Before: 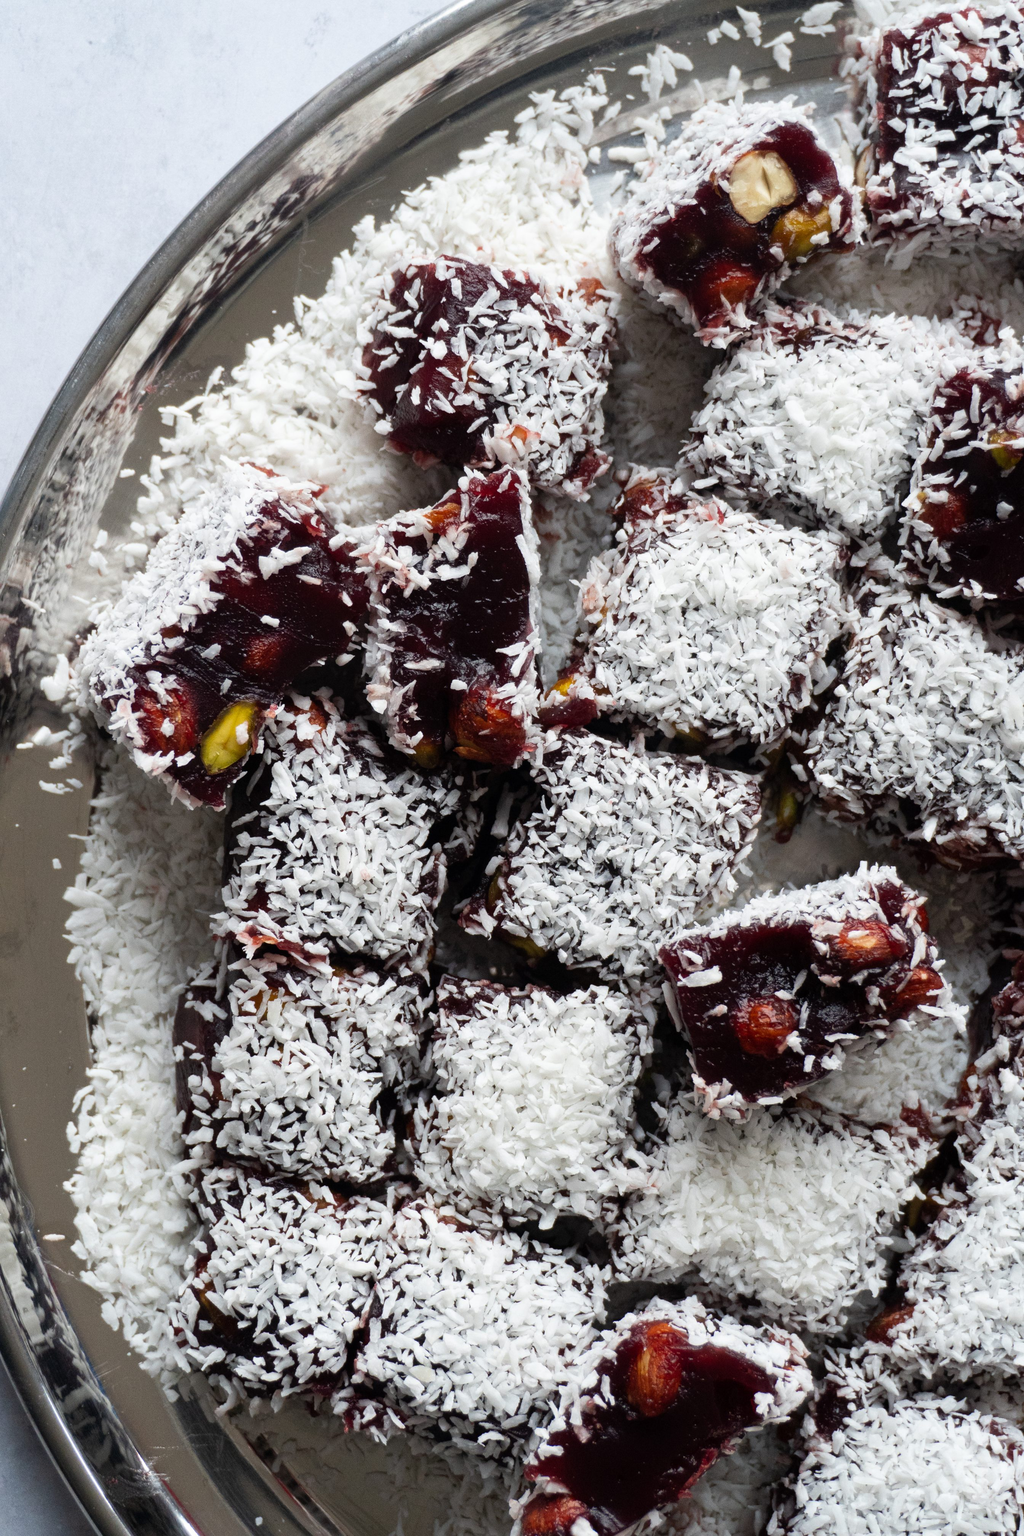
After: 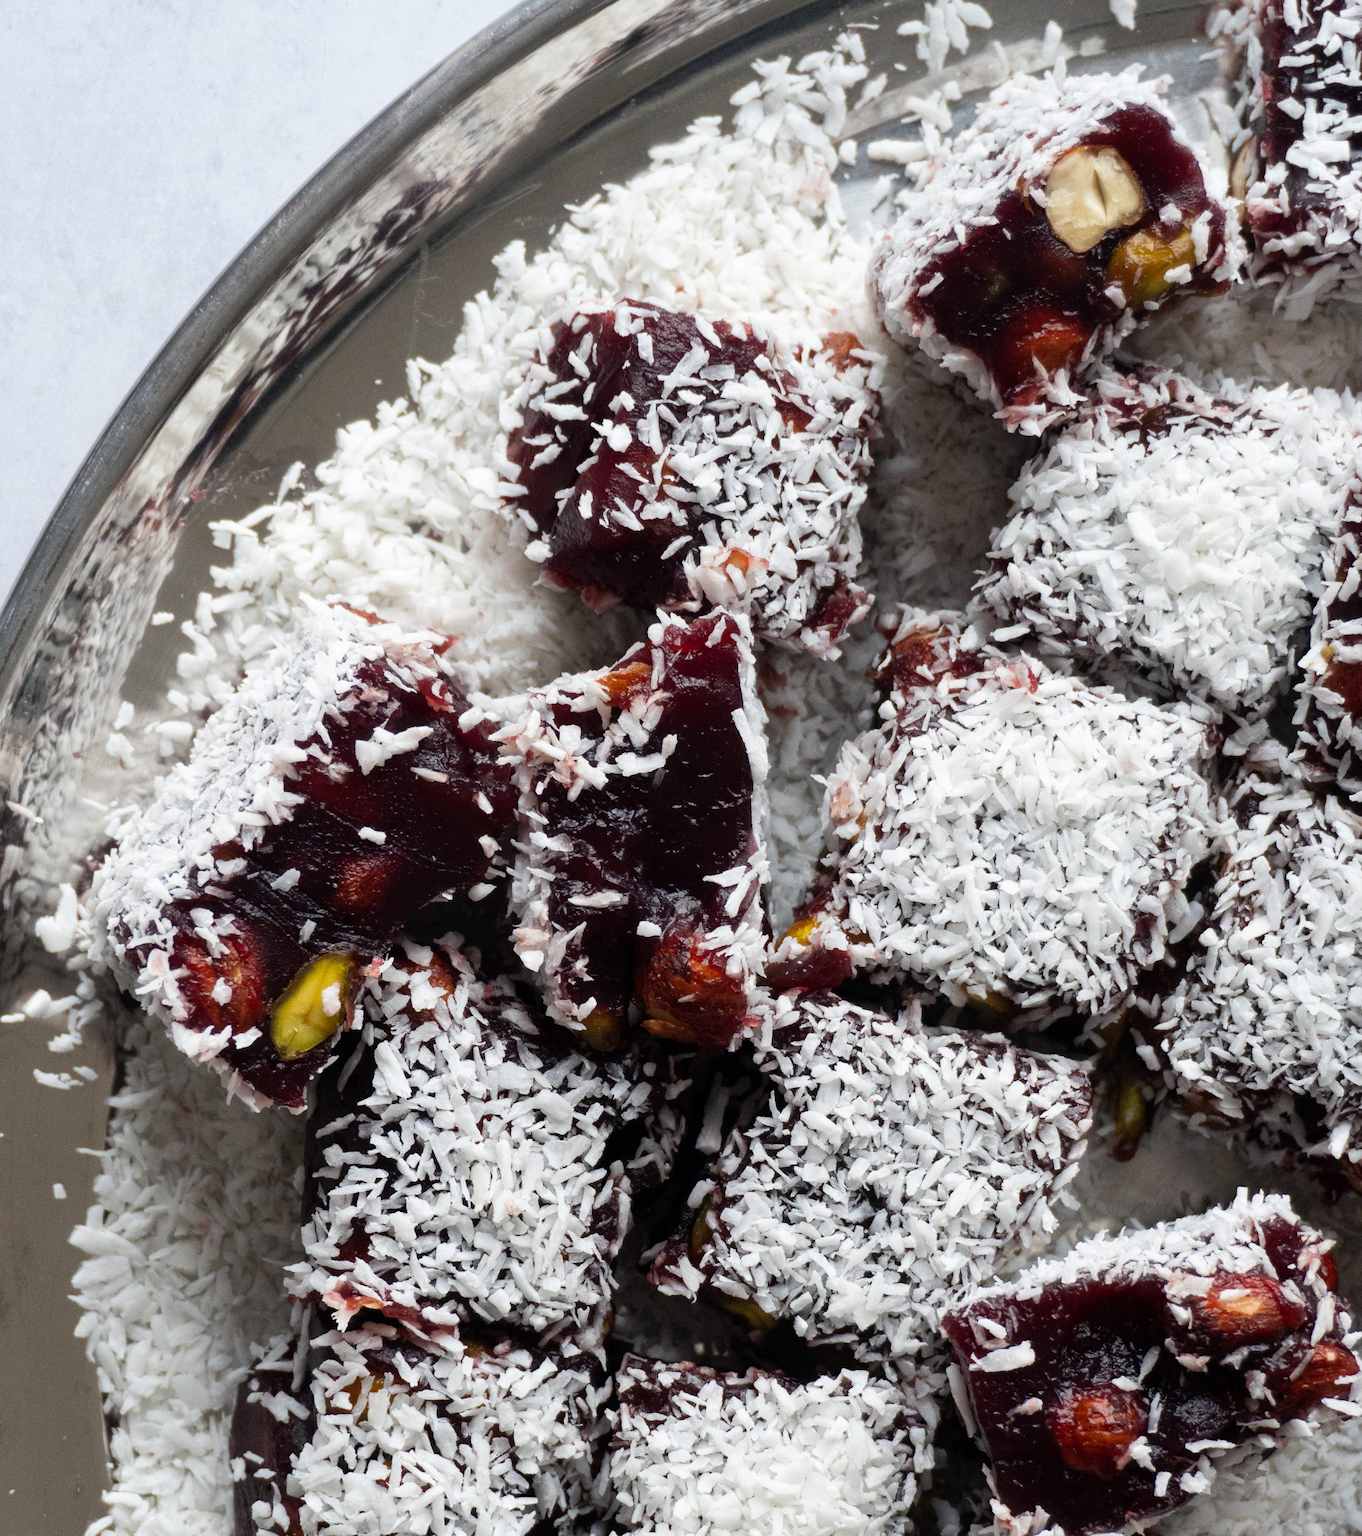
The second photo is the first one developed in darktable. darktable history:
crop: left 1.624%, top 3.356%, right 7.583%, bottom 28.439%
local contrast: mode bilateral grid, contrast 15, coarseness 35, detail 106%, midtone range 0.2
